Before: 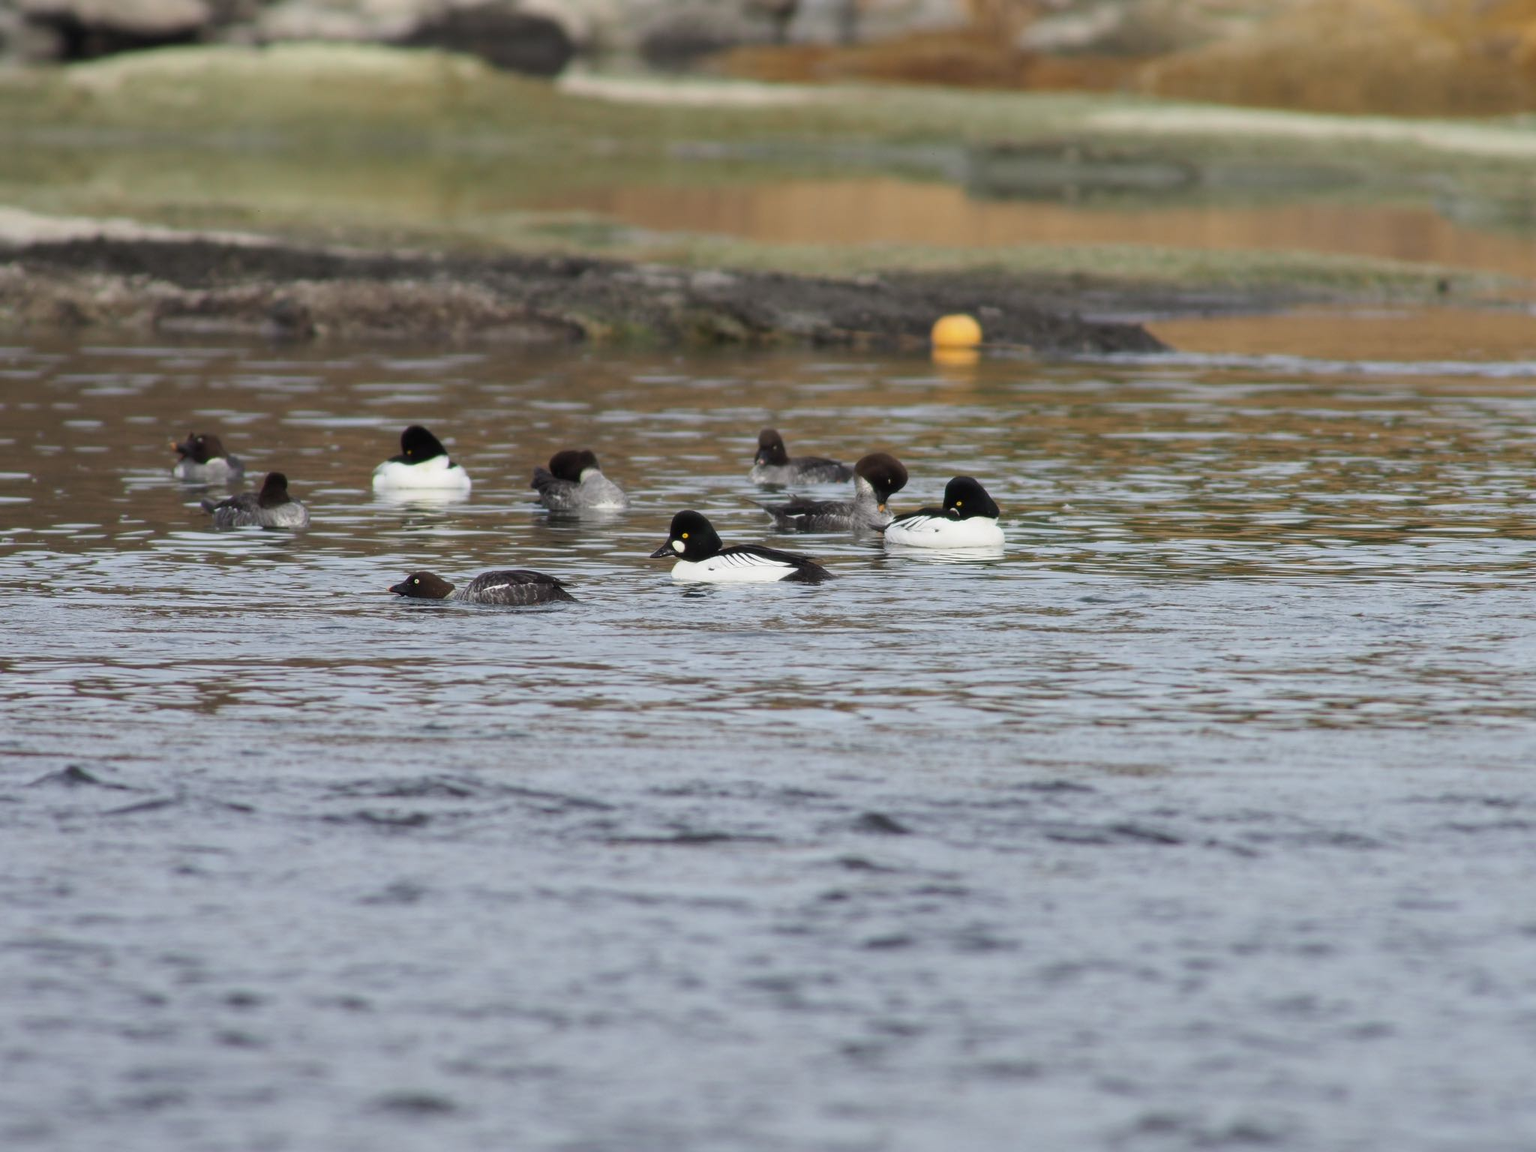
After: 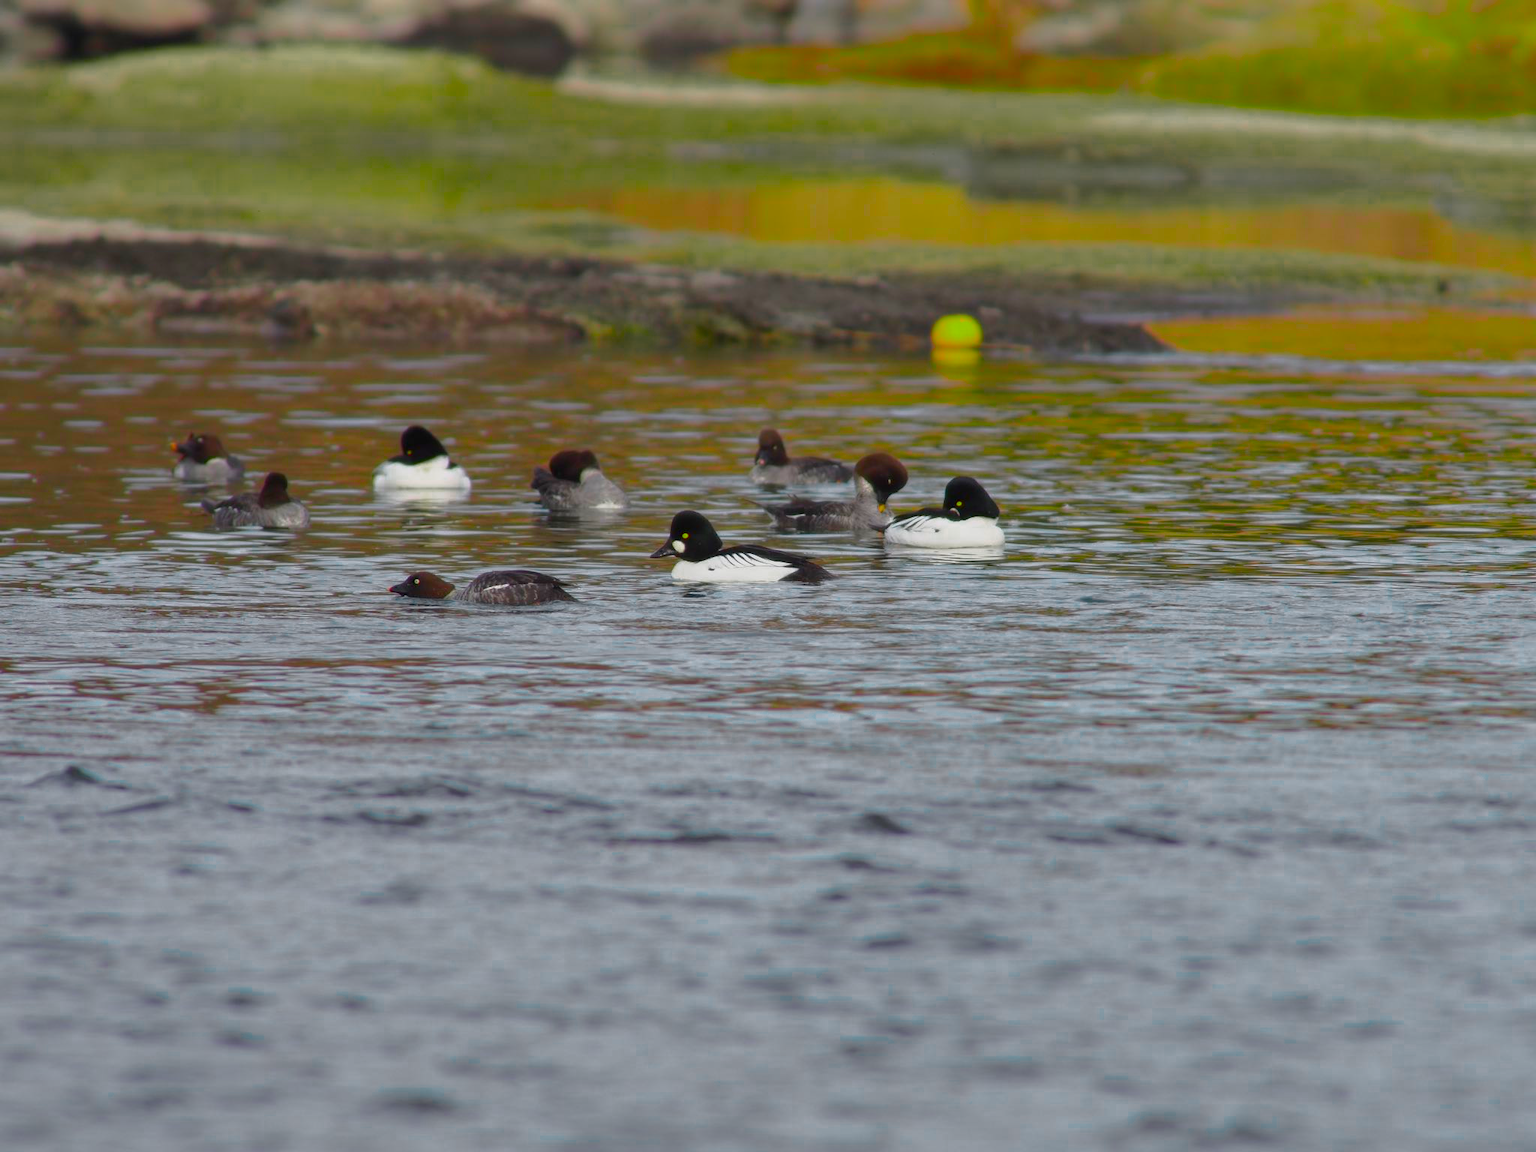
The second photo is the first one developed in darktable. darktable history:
tone curve: curves: ch0 [(0, 0) (0.48, 0.431) (0.7, 0.609) (0.864, 0.854) (1, 1)]
color balance: input saturation 134.34%, contrast -10.04%, contrast fulcrum 19.67%, output saturation 133.51%
color zones: curves: ch0 [(0, 0.533) (0.126, 0.533) (0.234, 0.533) (0.368, 0.357) (0.5, 0.5) (0.625, 0.5) (0.74, 0.637) (0.875, 0.5)]; ch1 [(0.004, 0.708) (0.129, 0.662) (0.25, 0.5) (0.375, 0.331) (0.496, 0.396) (0.625, 0.649) (0.739, 0.26) (0.875, 0.5) (1, 0.478)]; ch2 [(0, 0.409) (0.132, 0.403) (0.236, 0.558) (0.379, 0.448) (0.5, 0.5) (0.625, 0.5) (0.691, 0.39) (0.875, 0.5)]
